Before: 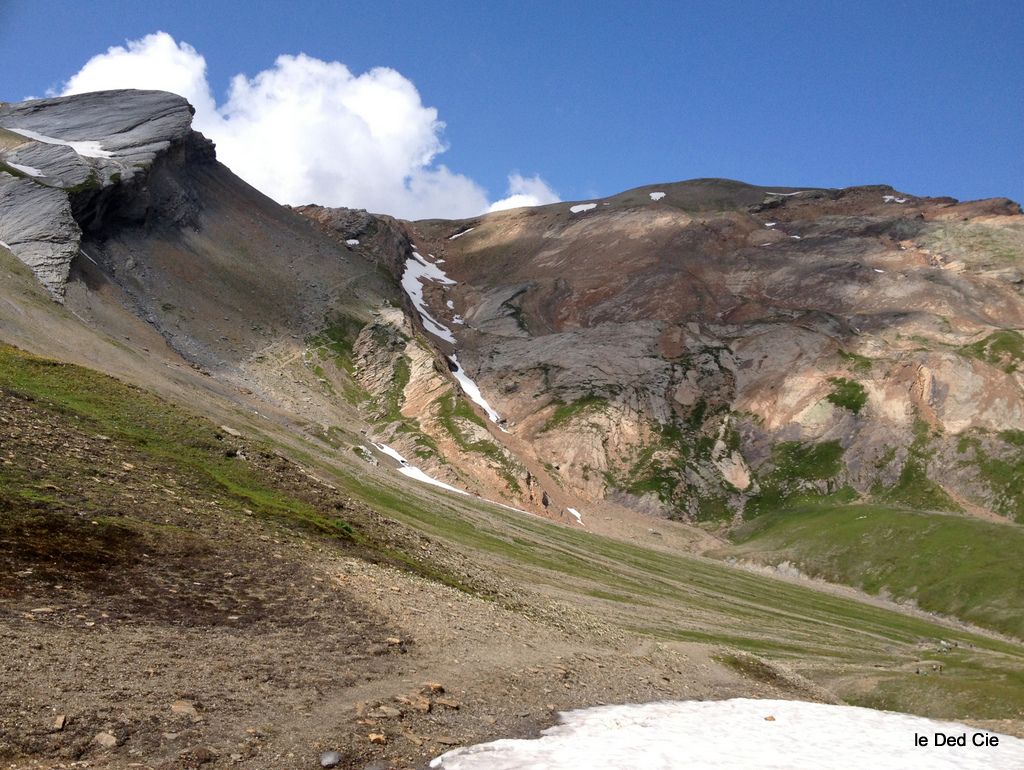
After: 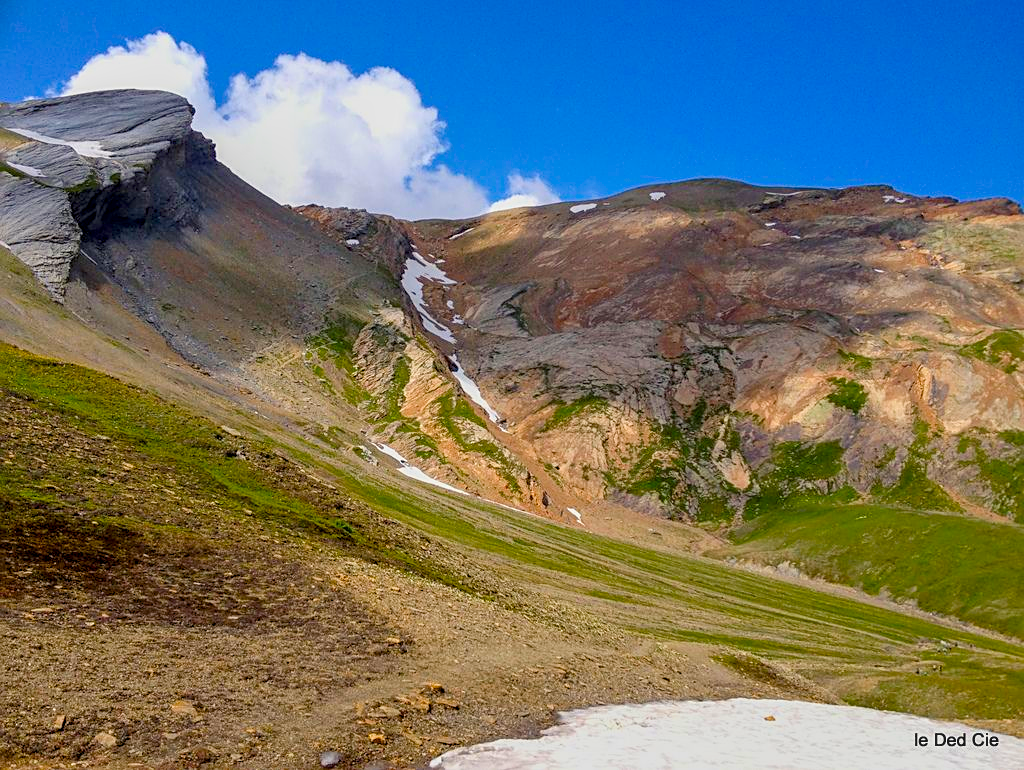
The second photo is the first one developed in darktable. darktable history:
tone equalizer: edges refinement/feathering 500, mask exposure compensation -1.57 EV, preserve details no
local contrast: highlights 30%, detail 130%
sharpen: on, module defaults
color balance rgb: shadows lift › chroma 1.86%, shadows lift › hue 264.13°, perceptual saturation grading › global saturation 30.491%, contrast -19.889%
velvia: strength 31.77%, mid-tones bias 0.201
